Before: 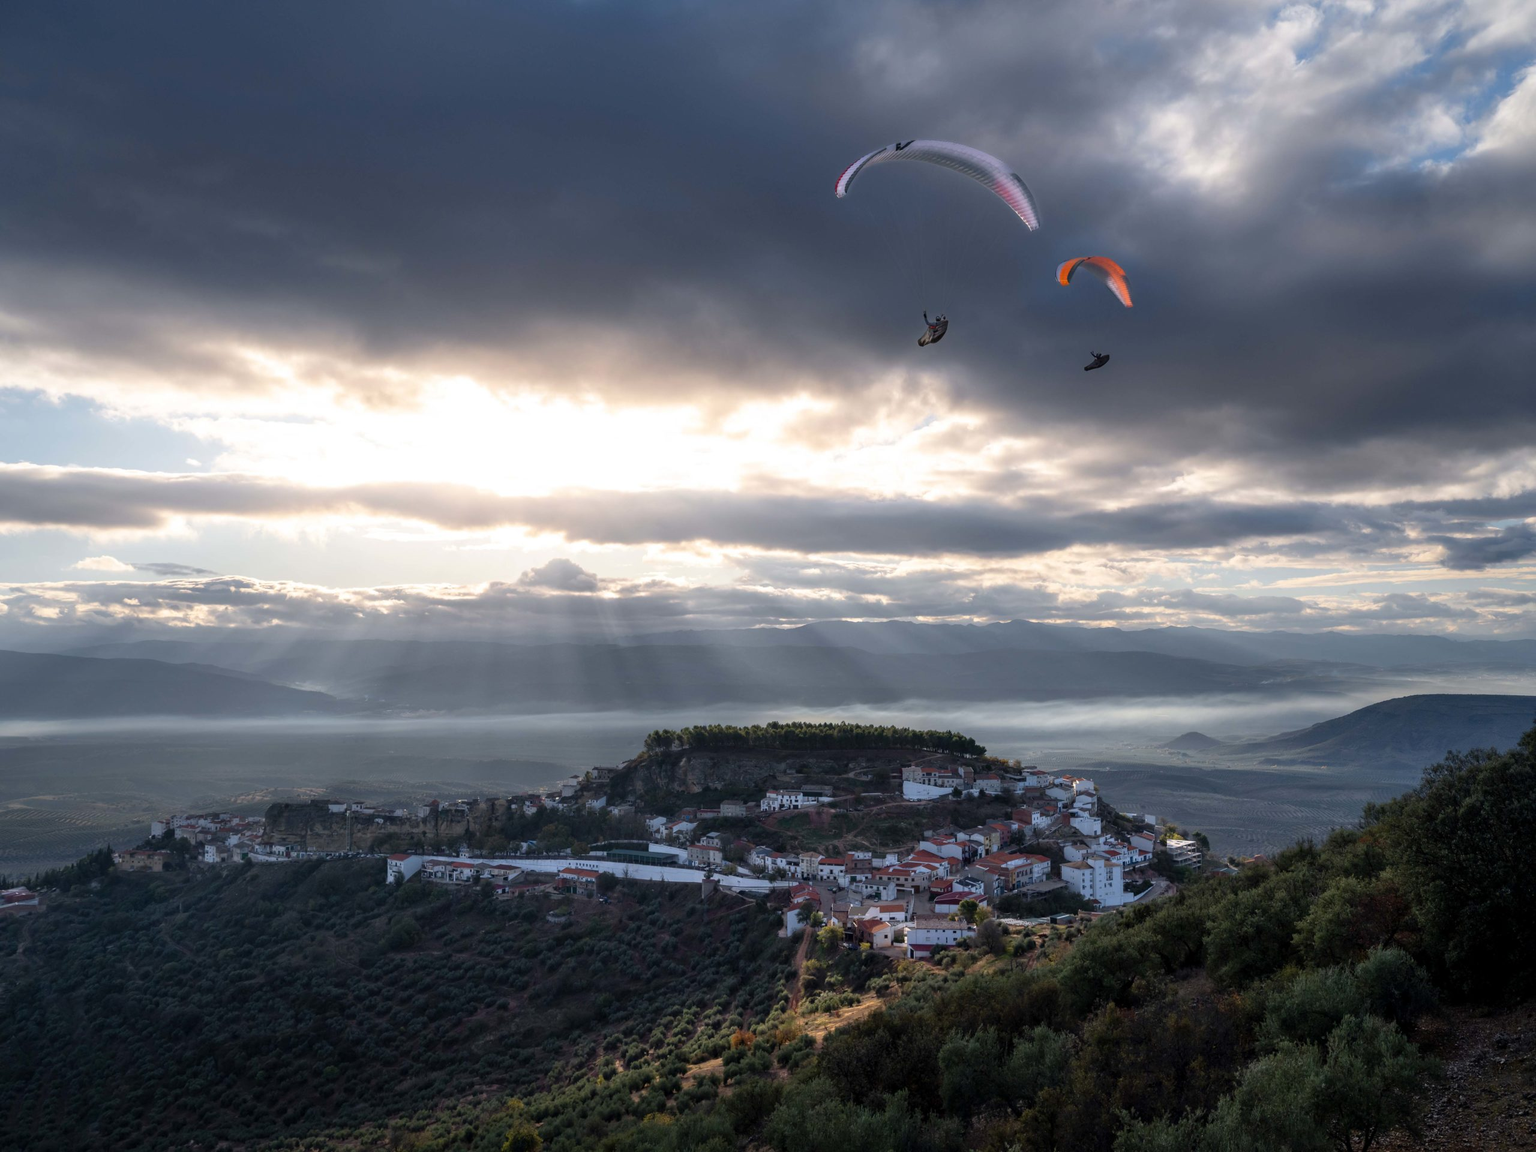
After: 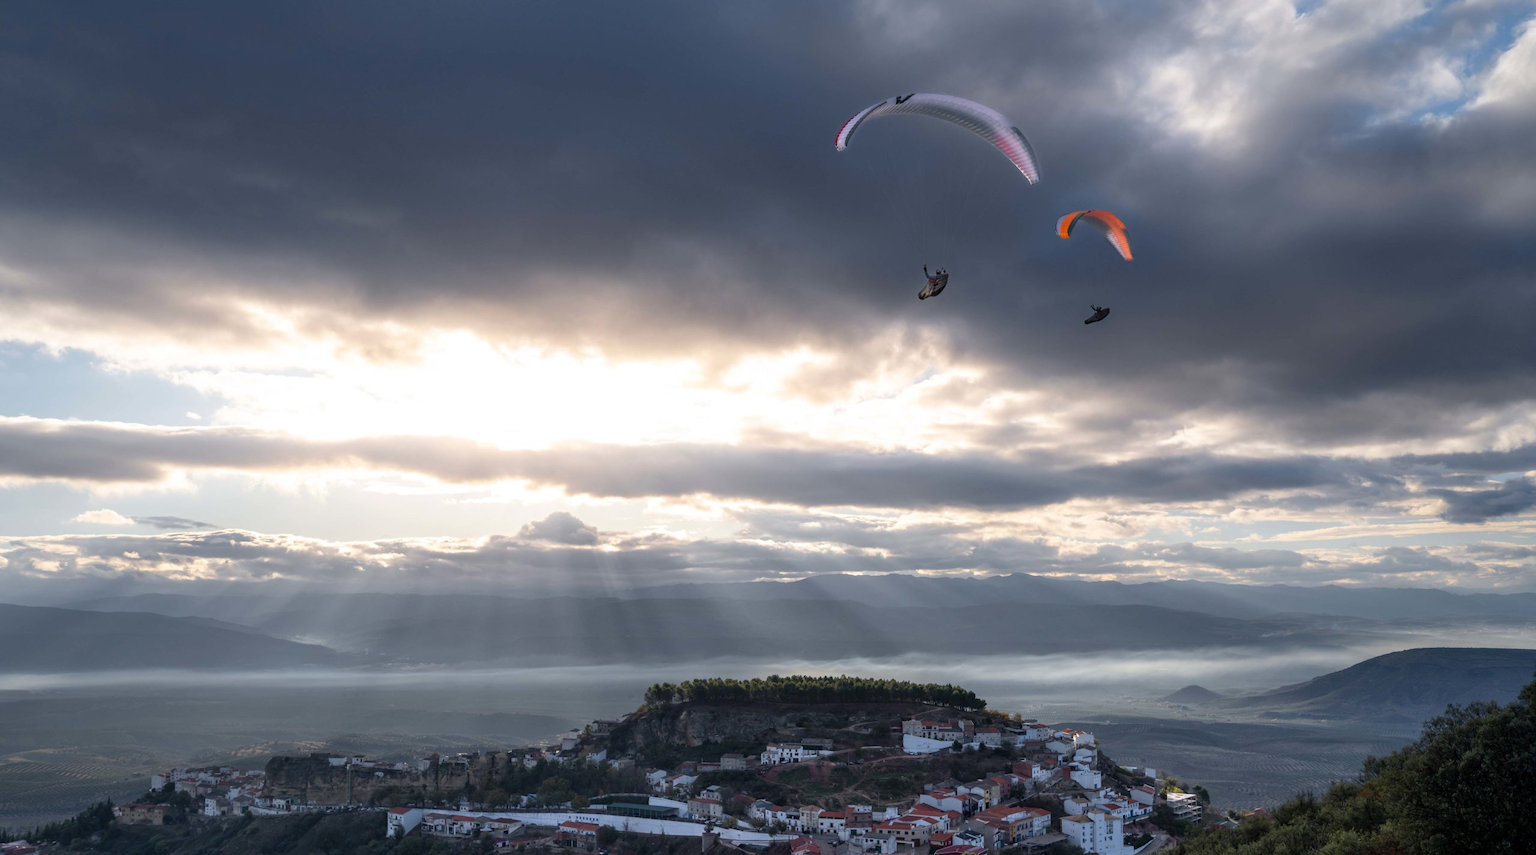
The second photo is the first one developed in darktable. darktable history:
crop: top 4.066%, bottom 21.566%
